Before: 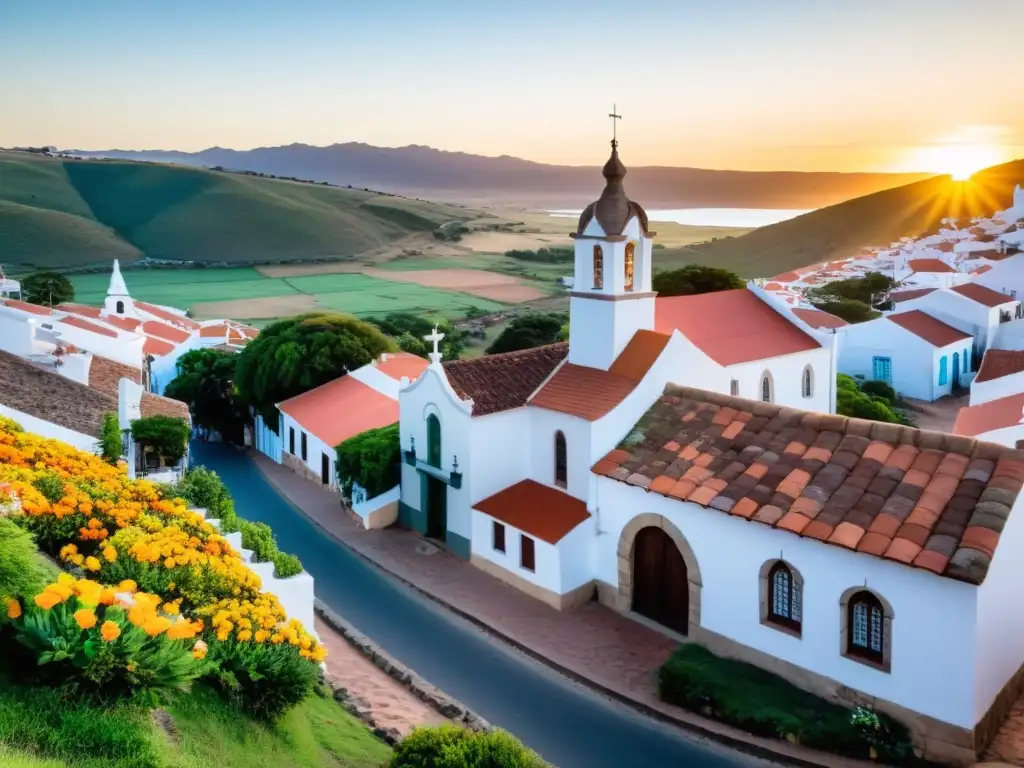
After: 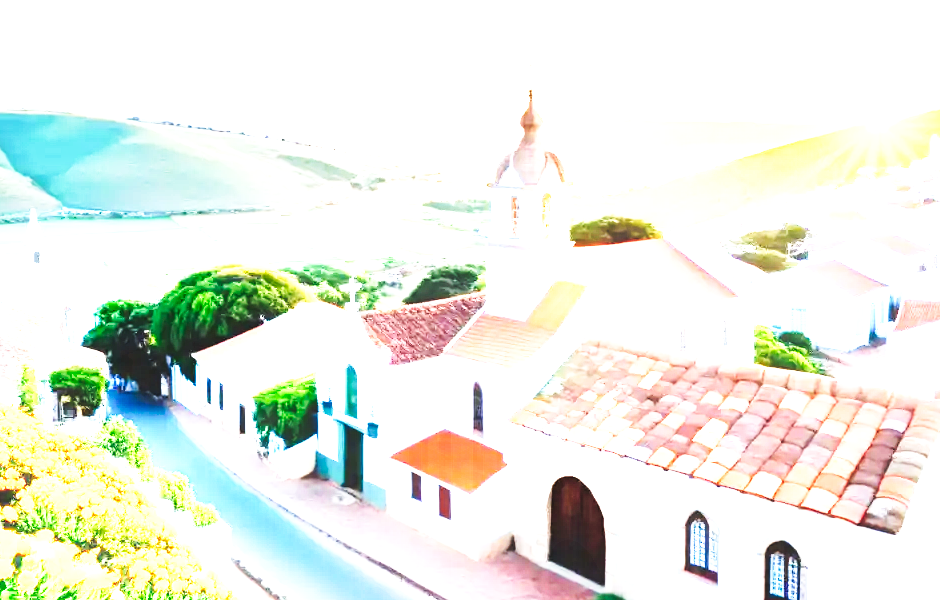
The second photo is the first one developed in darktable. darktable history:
crop: left 8.156%, top 6.584%, bottom 15.277%
color balance rgb: shadows lift › luminance -9.842%, global offset › luminance 0.519%, perceptual saturation grading › global saturation -3.597%, perceptual saturation grading › shadows -3.107%, perceptual brilliance grading › highlights 3.056%
contrast equalizer: octaves 7, y [[0.439, 0.44, 0.442, 0.457, 0.493, 0.498], [0.5 ×6], [0.5 ×6], [0 ×6], [0 ×6]]
tone curve: curves: ch0 [(0, 0) (0.003, 0.004) (0.011, 0.016) (0.025, 0.035) (0.044, 0.062) (0.069, 0.097) (0.1, 0.143) (0.136, 0.205) (0.177, 0.276) (0.224, 0.36) (0.277, 0.461) (0.335, 0.584) (0.399, 0.686) (0.468, 0.783) (0.543, 0.868) (0.623, 0.927) (0.709, 0.96) (0.801, 0.974) (0.898, 0.986) (1, 1)], preserve colors none
exposure: black level correction 0, exposure 0.691 EV, compensate highlight preservation false
levels: levels [0.016, 0.484, 0.953]
base curve: curves: ch0 [(0, 0) (0.005, 0.002) (0.15, 0.3) (0.4, 0.7) (0.75, 0.95) (1, 1)], preserve colors none
